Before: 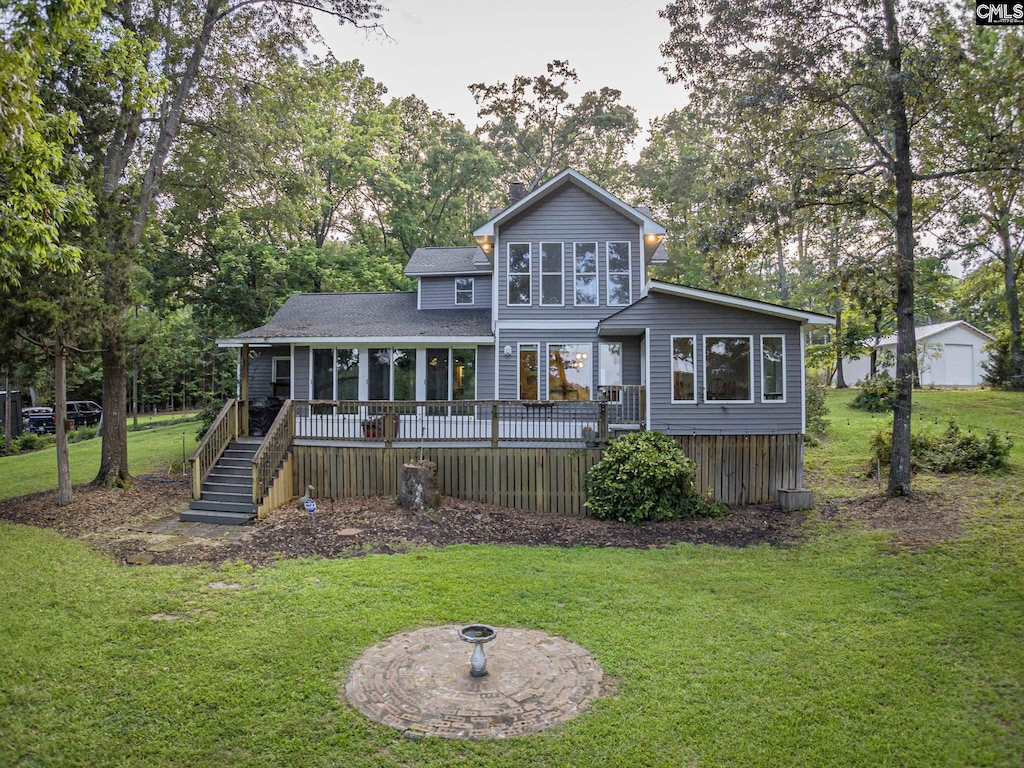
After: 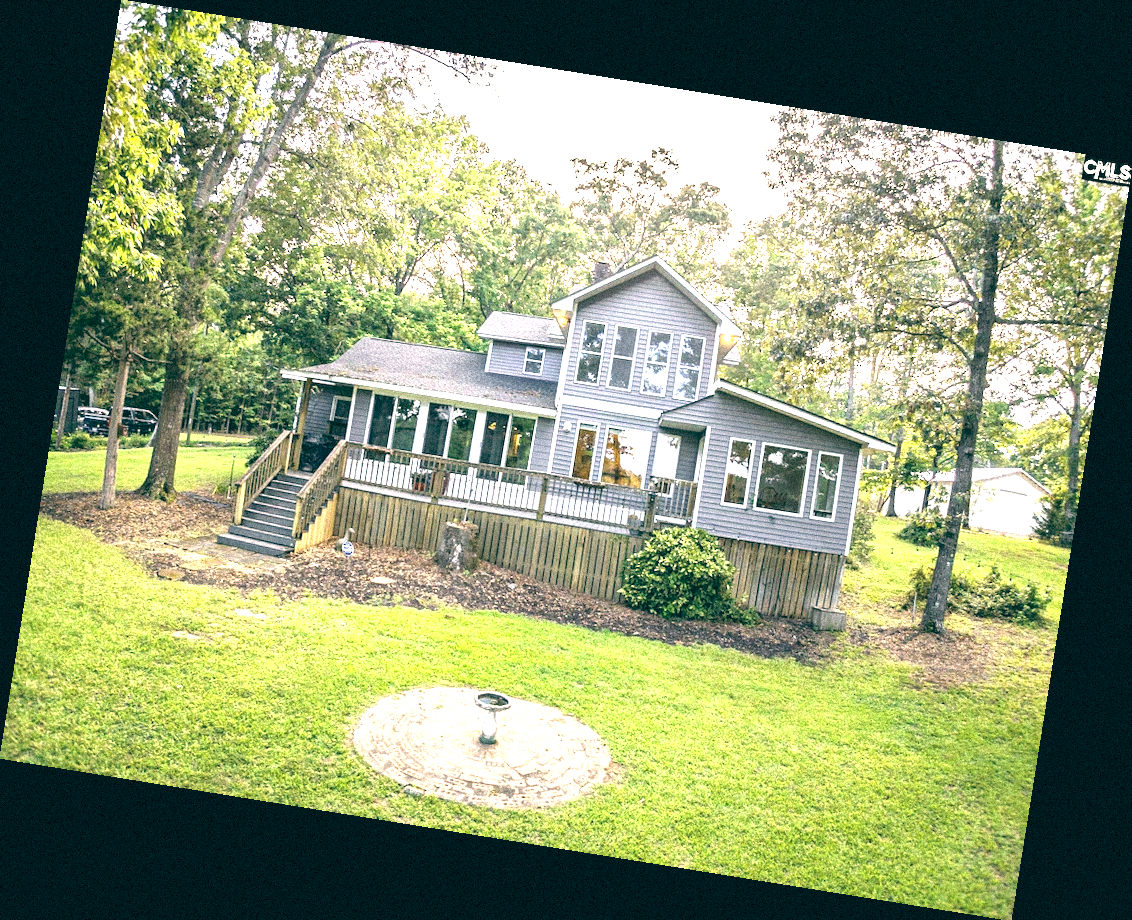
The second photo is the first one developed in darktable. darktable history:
color balance: lift [1.005, 0.99, 1.007, 1.01], gamma [1, 0.979, 1.011, 1.021], gain [0.923, 1.098, 1.025, 0.902], input saturation 90.45%, contrast 7.73%, output saturation 105.91%
grain: strength 35%, mid-tones bias 0%
exposure: black level correction 0, exposure 1.7 EV, compensate exposure bias true, compensate highlight preservation false
rotate and perspective: rotation 9.12°, automatic cropping off
